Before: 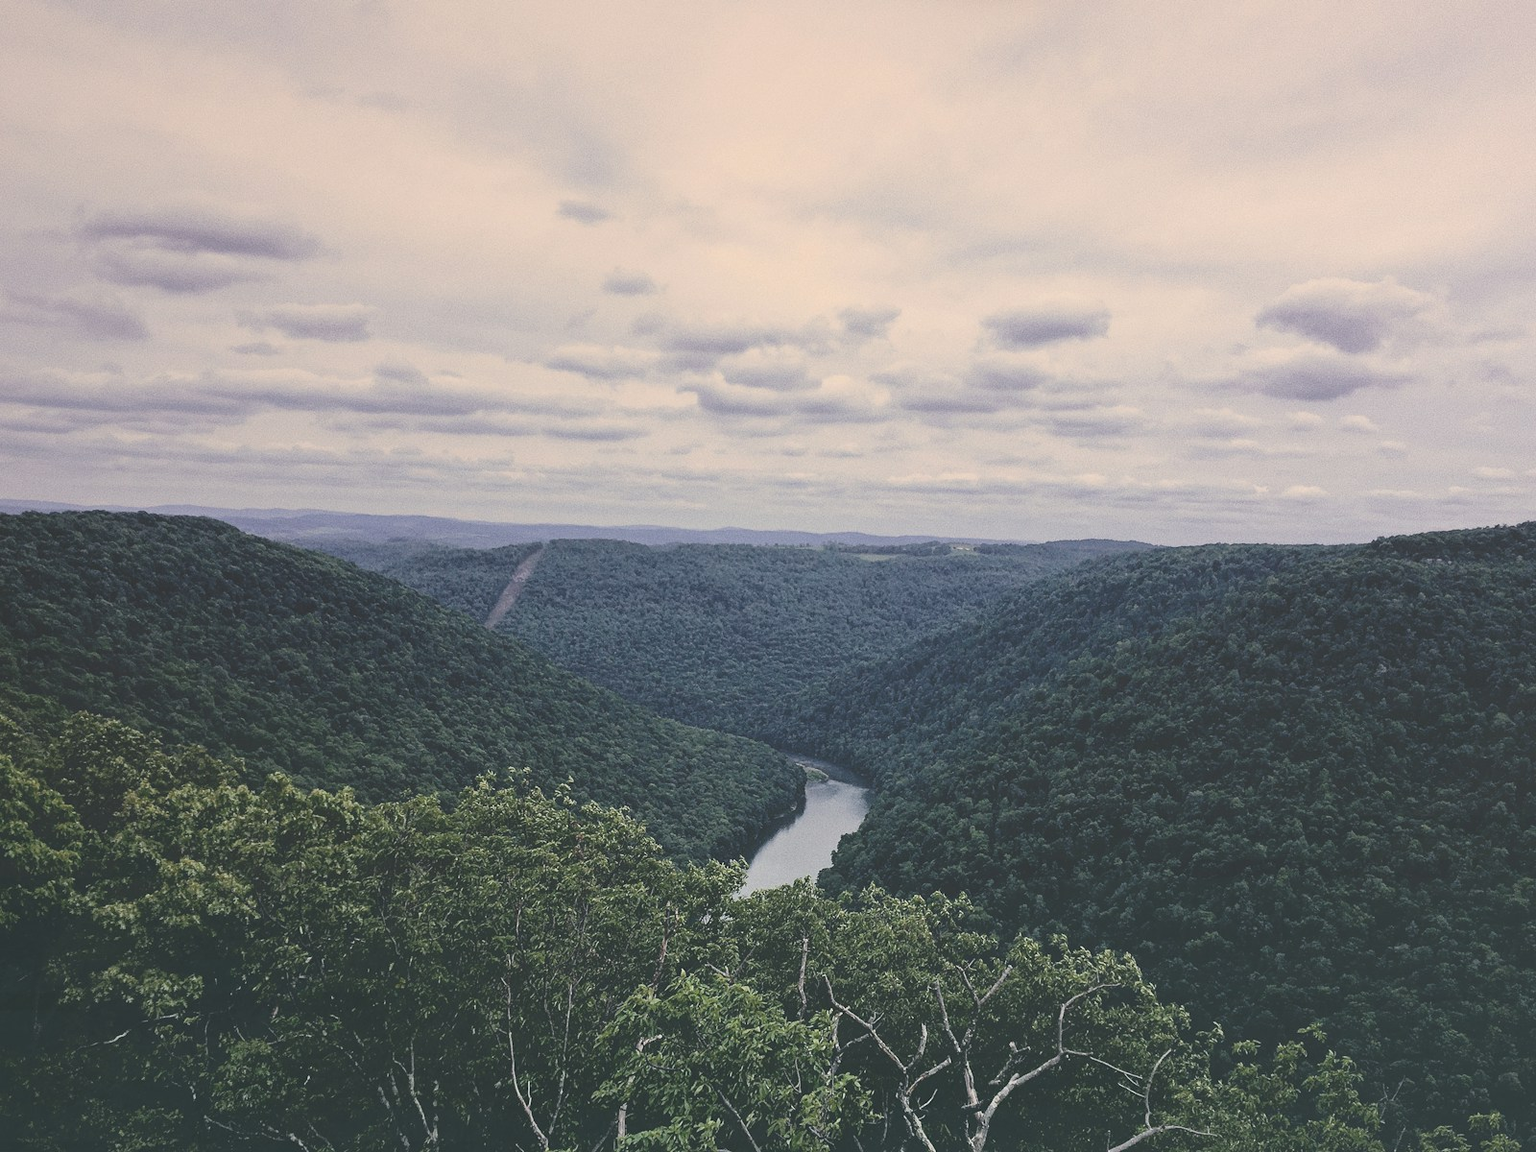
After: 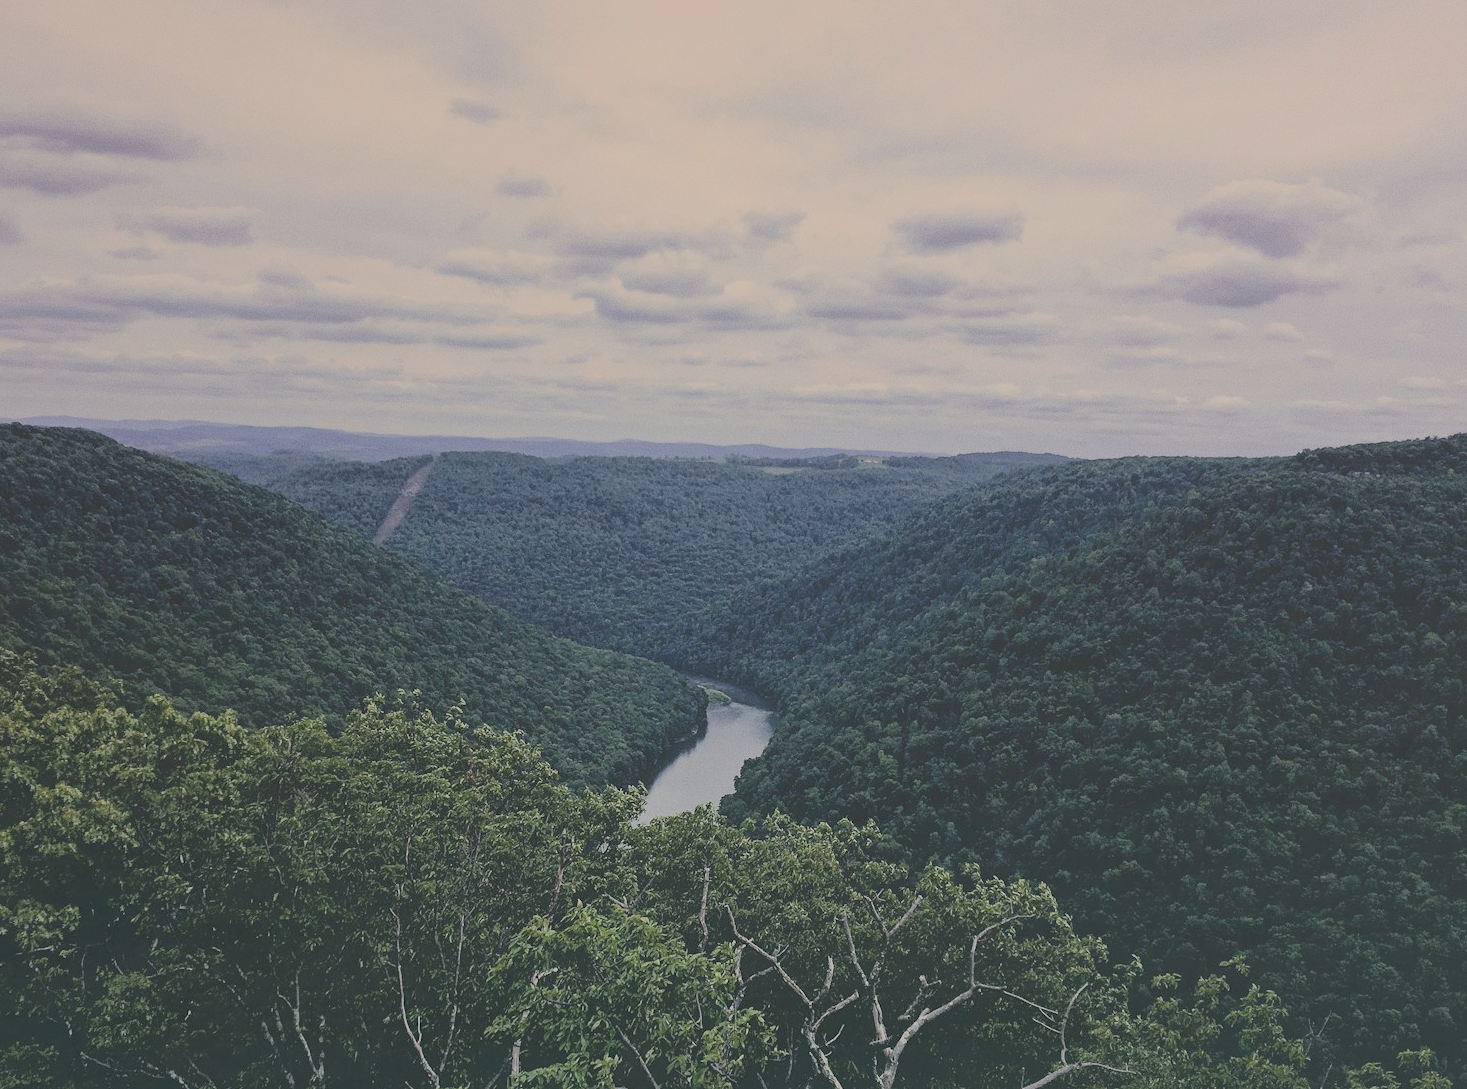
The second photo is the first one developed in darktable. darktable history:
crop and rotate: left 8.262%, top 9.226%
filmic rgb: black relative exposure -13 EV, threshold 3 EV, target white luminance 85%, hardness 6.3, latitude 42.11%, contrast 0.858, shadows ↔ highlights balance 8.63%, color science v4 (2020), enable highlight reconstruction true
